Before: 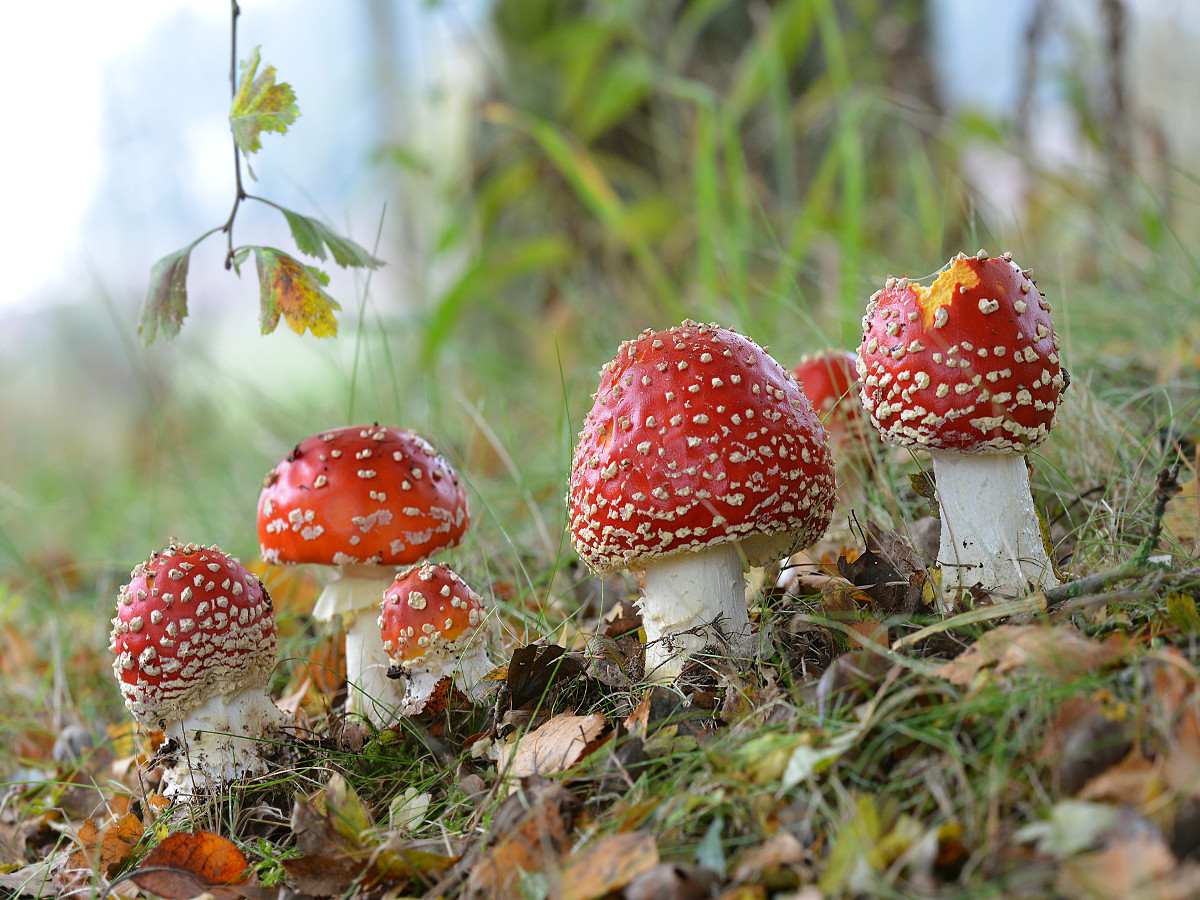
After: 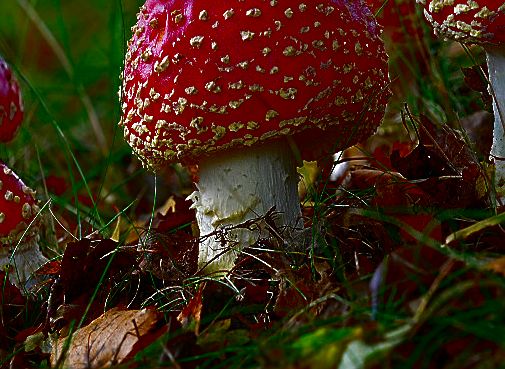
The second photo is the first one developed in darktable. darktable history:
crop: left 37.272%, top 45.146%, right 20.59%, bottom 13.781%
sharpen: radius 1.946
contrast brightness saturation: brightness -0.995, saturation 0.995
